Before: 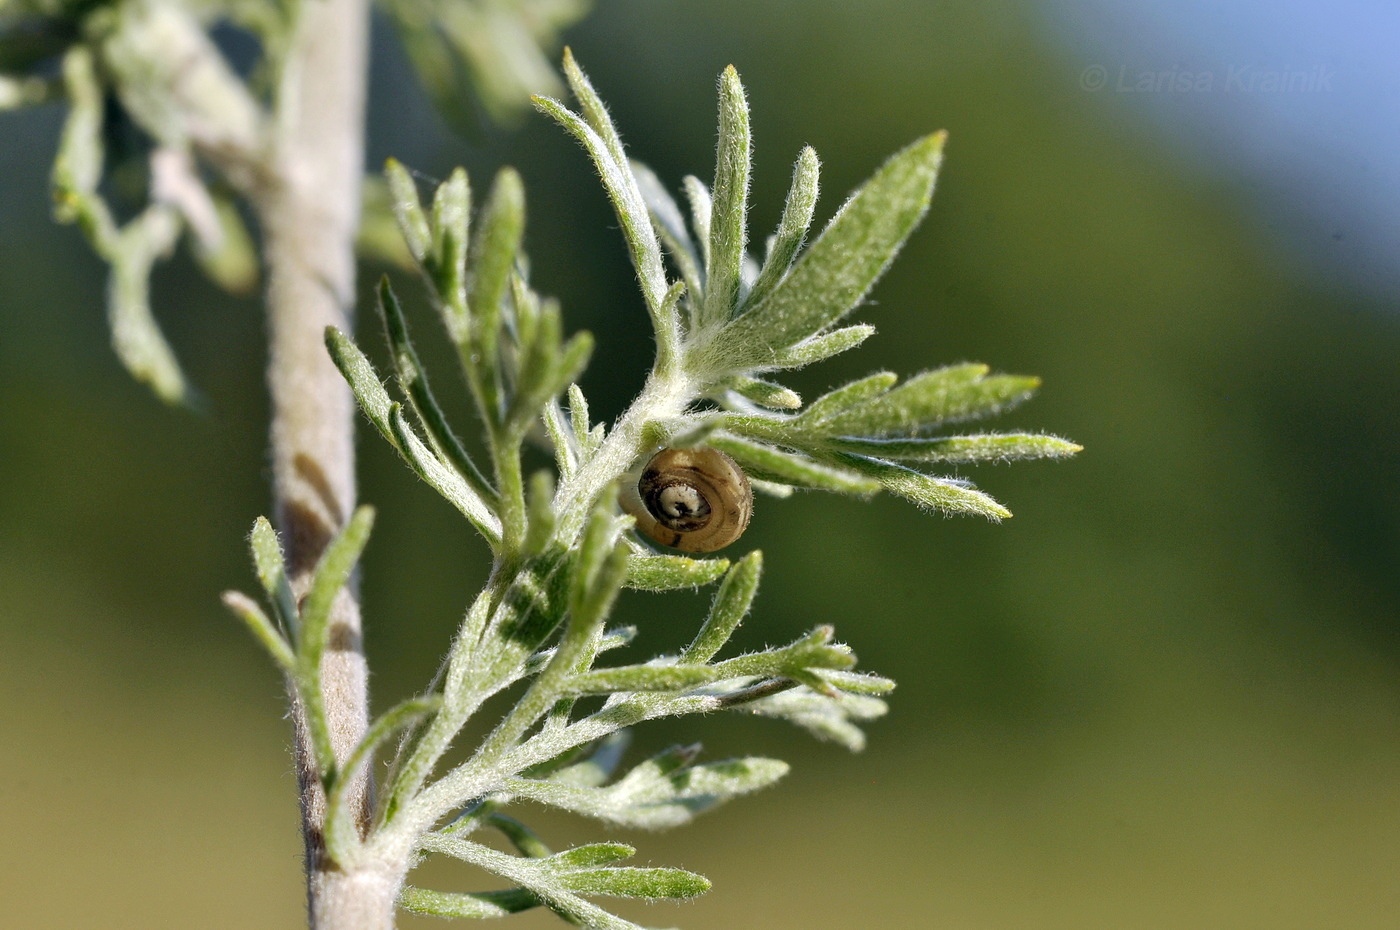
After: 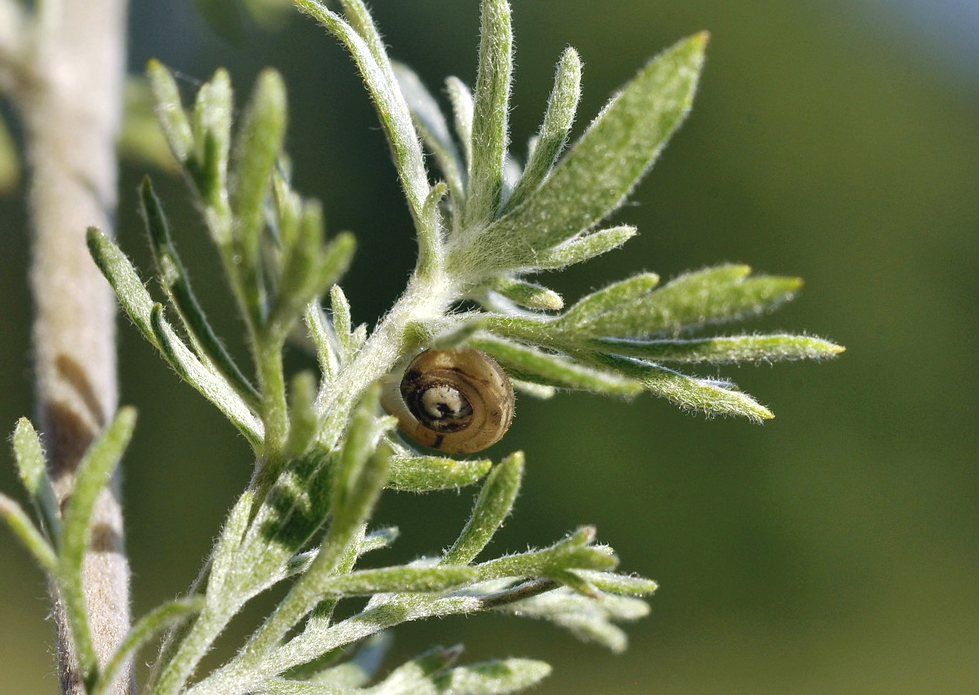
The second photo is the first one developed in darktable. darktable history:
crop and rotate: left 17.046%, top 10.659%, right 12.989%, bottom 14.553%
exposure: black level correction -0.005, exposure 0.054 EV, compensate highlight preservation false
